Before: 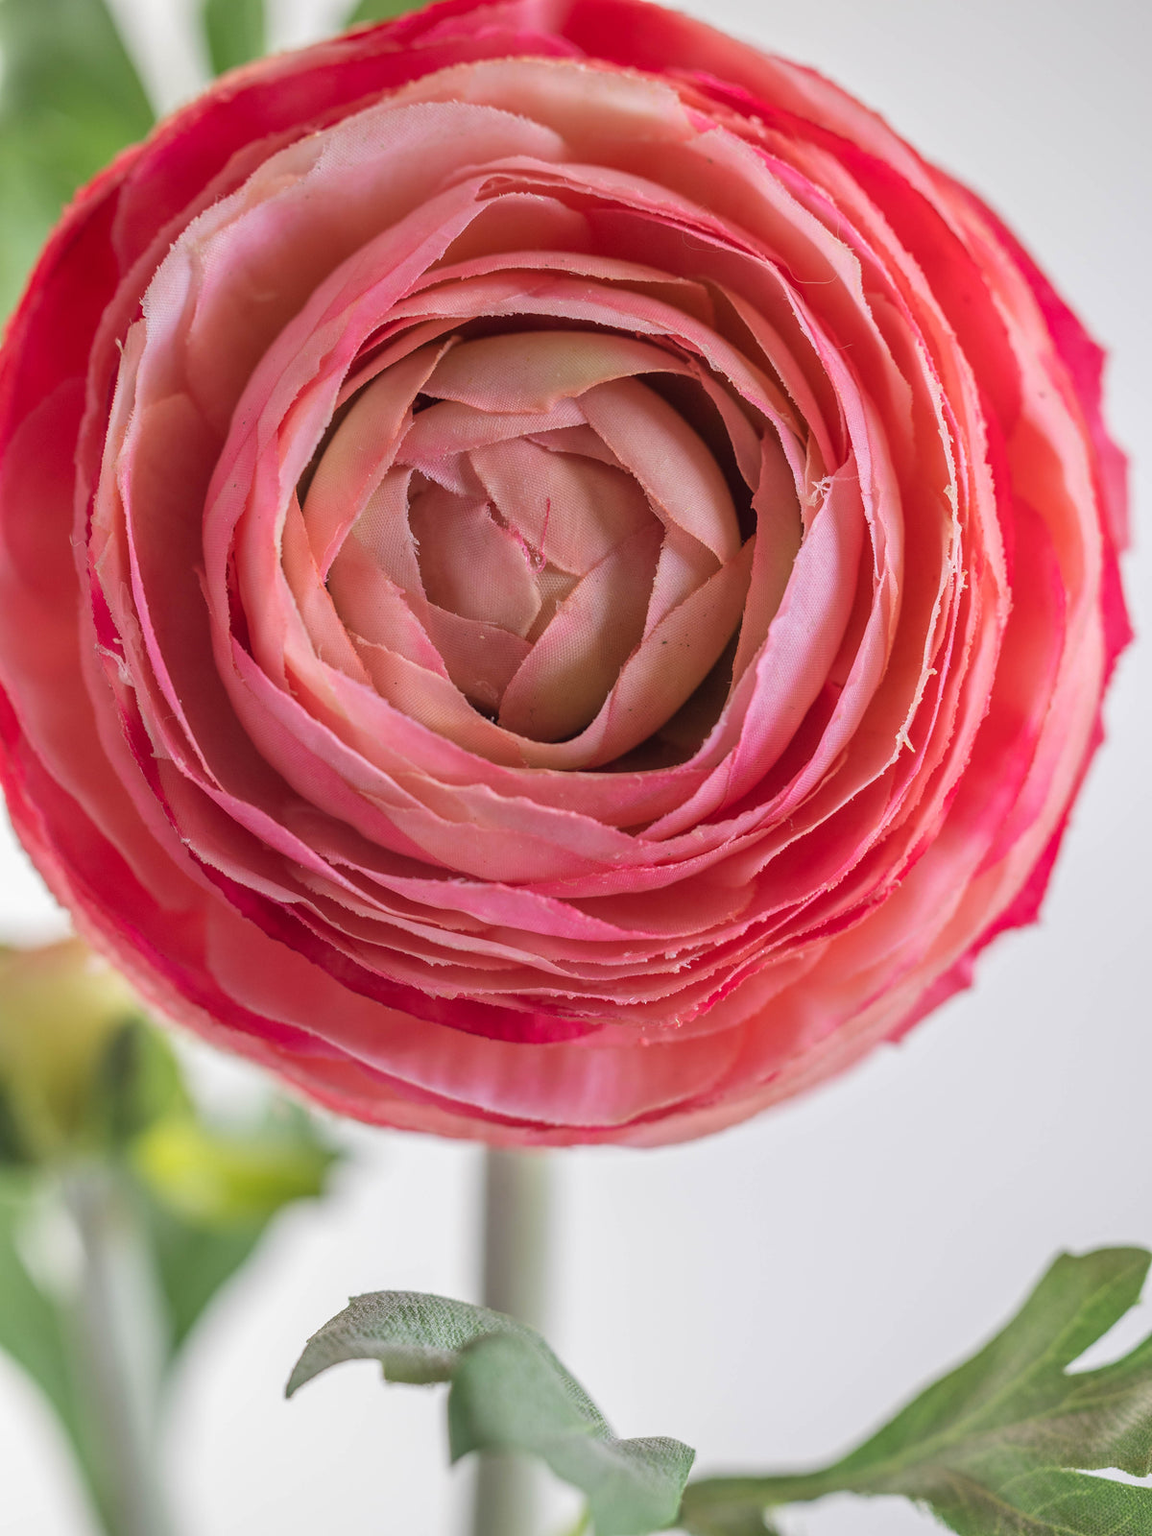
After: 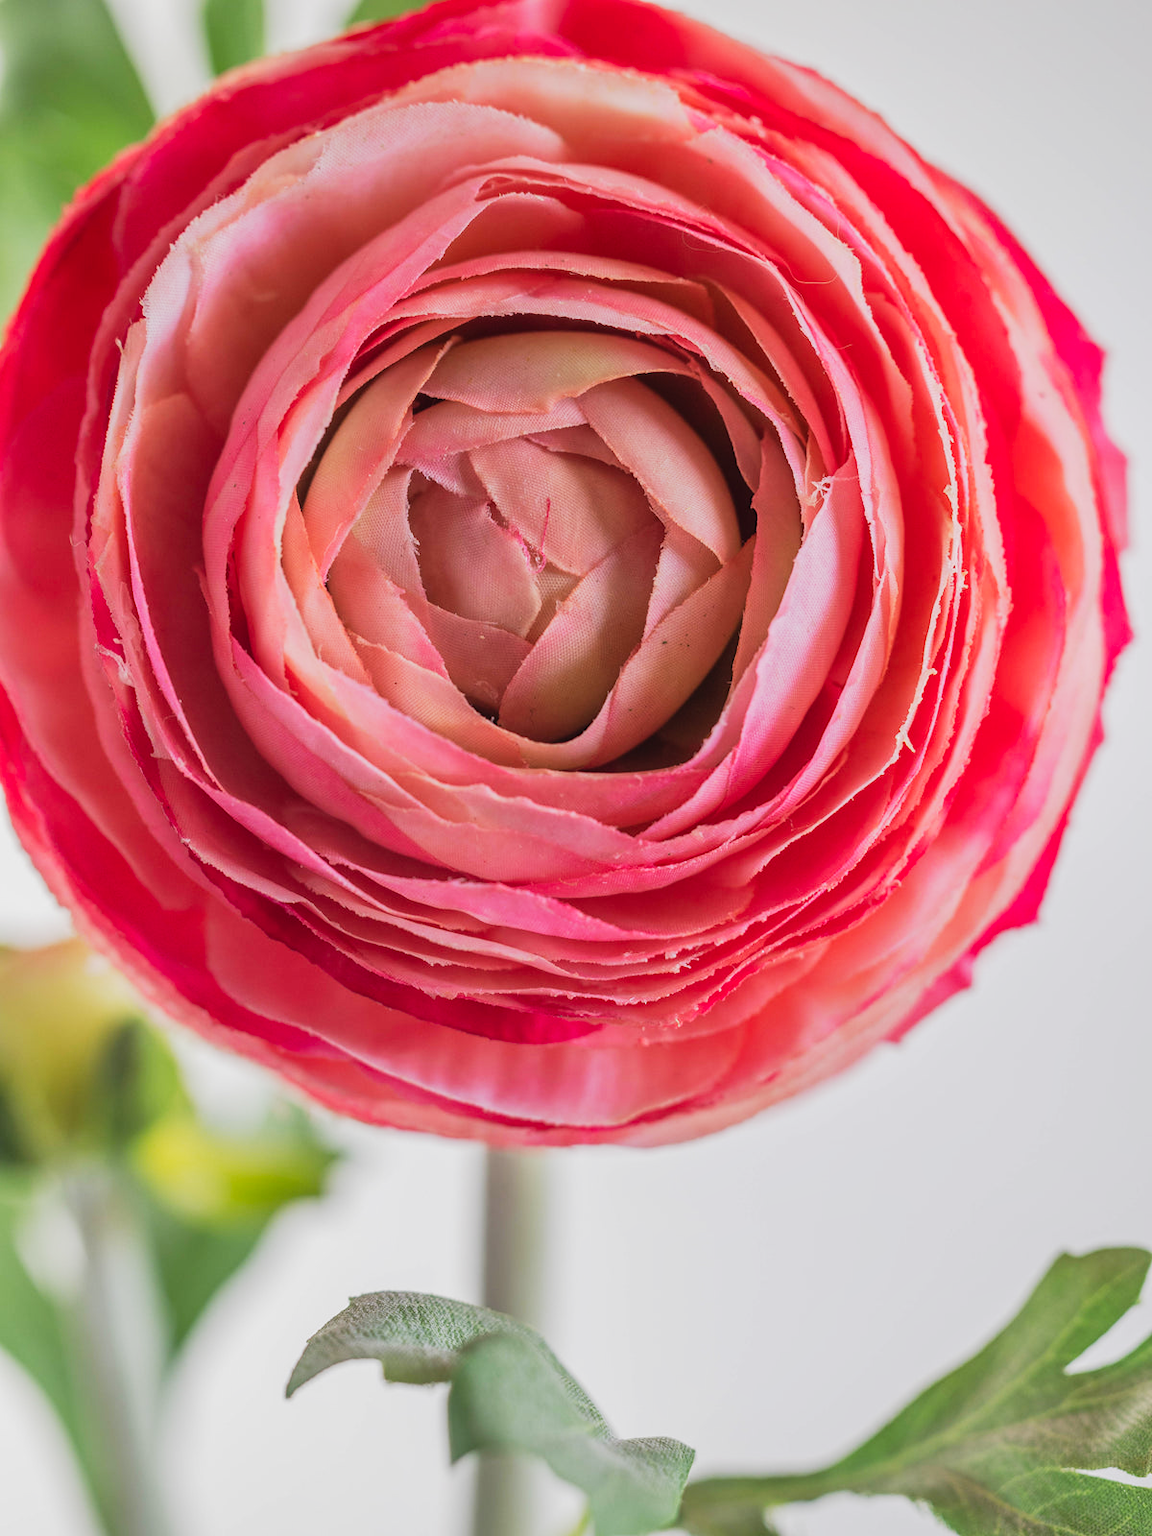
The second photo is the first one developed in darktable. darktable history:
tone curve: curves: ch0 [(0, 0.013) (0.104, 0.103) (0.258, 0.267) (0.448, 0.489) (0.709, 0.794) (0.895, 0.915) (0.994, 0.971)]; ch1 [(0, 0) (0.335, 0.298) (0.446, 0.416) (0.488, 0.488) (0.515, 0.504) (0.581, 0.615) (0.635, 0.661) (1, 1)]; ch2 [(0, 0) (0.314, 0.306) (0.436, 0.447) (0.502, 0.5) (0.538, 0.541) (0.568, 0.603) (0.641, 0.635) (0.717, 0.701) (1, 1)], preserve colors none
shadows and highlights: shadows -20.12, white point adjustment -1.83, highlights -34.92
